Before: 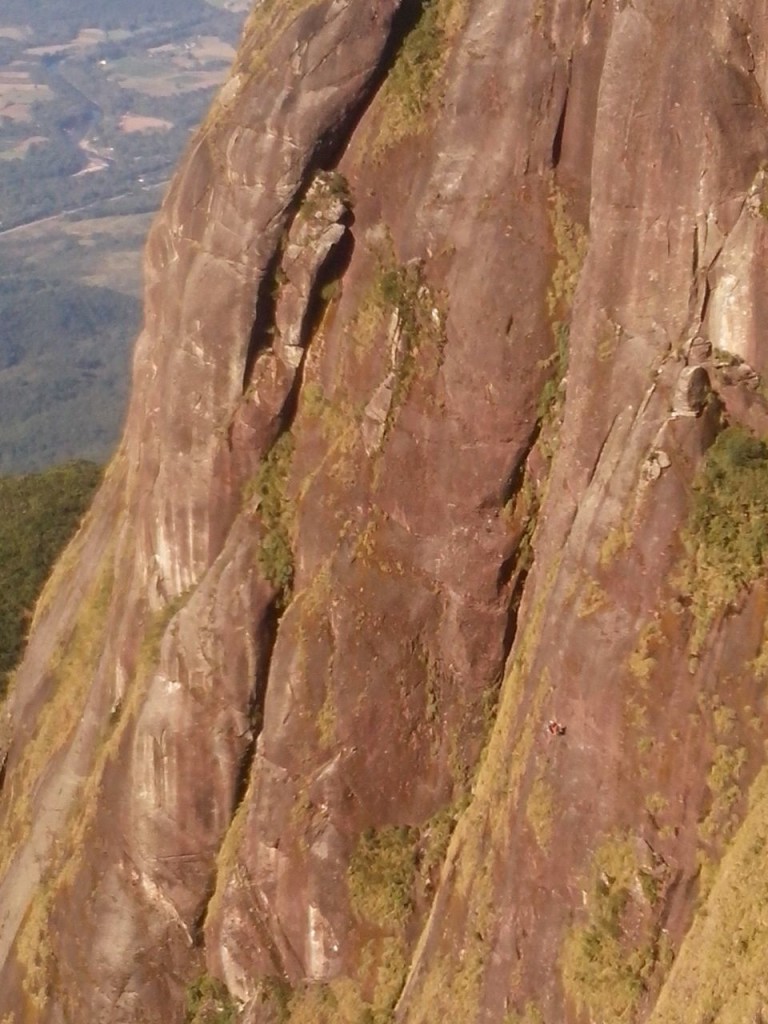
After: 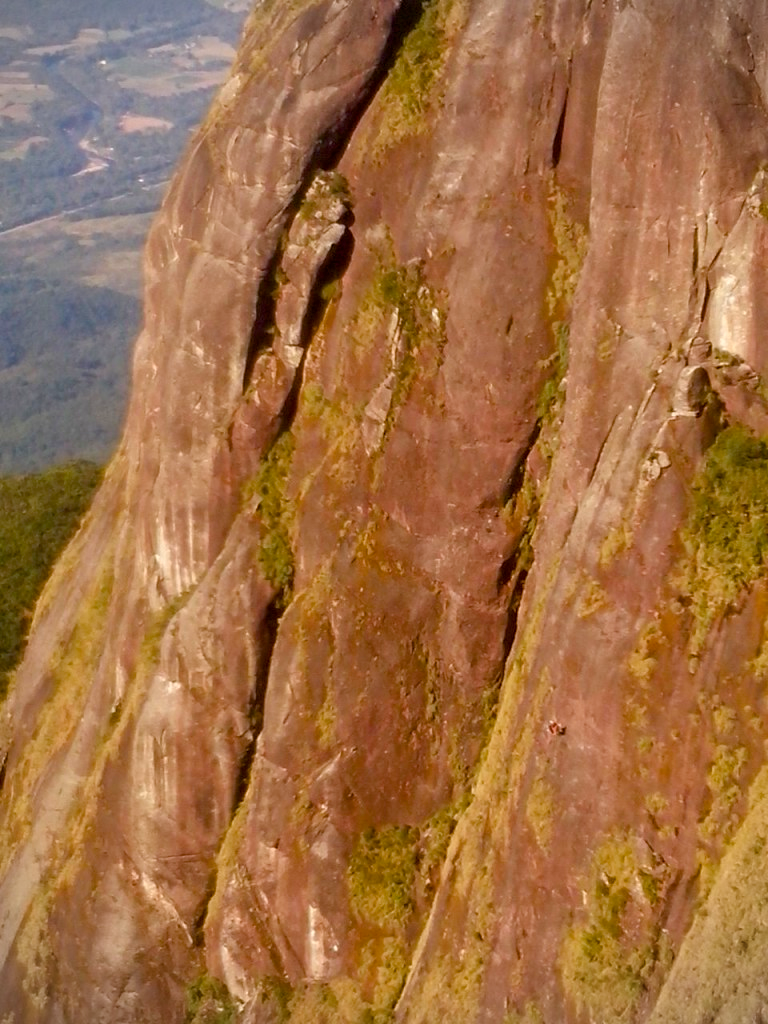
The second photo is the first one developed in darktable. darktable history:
exposure: black level correction 0.009, compensate highlight preservation false
color balance rgb: linear chroma grading › global chroma 8.12%, perceptual saturation grading › global saturation 9.07%, perceptual saturation grading › highlights -13.84%, perceptual saturation grading › mid-tones 14.88%, perceptual saturation grading › shadows 22.8%, perceptual brilliance grading › highlights 2.61%, global vibrance 12.07%
vignetting: fall-off start 92.6%, brightness -0.52, saturation -0.51, center (-0.012, 0)
